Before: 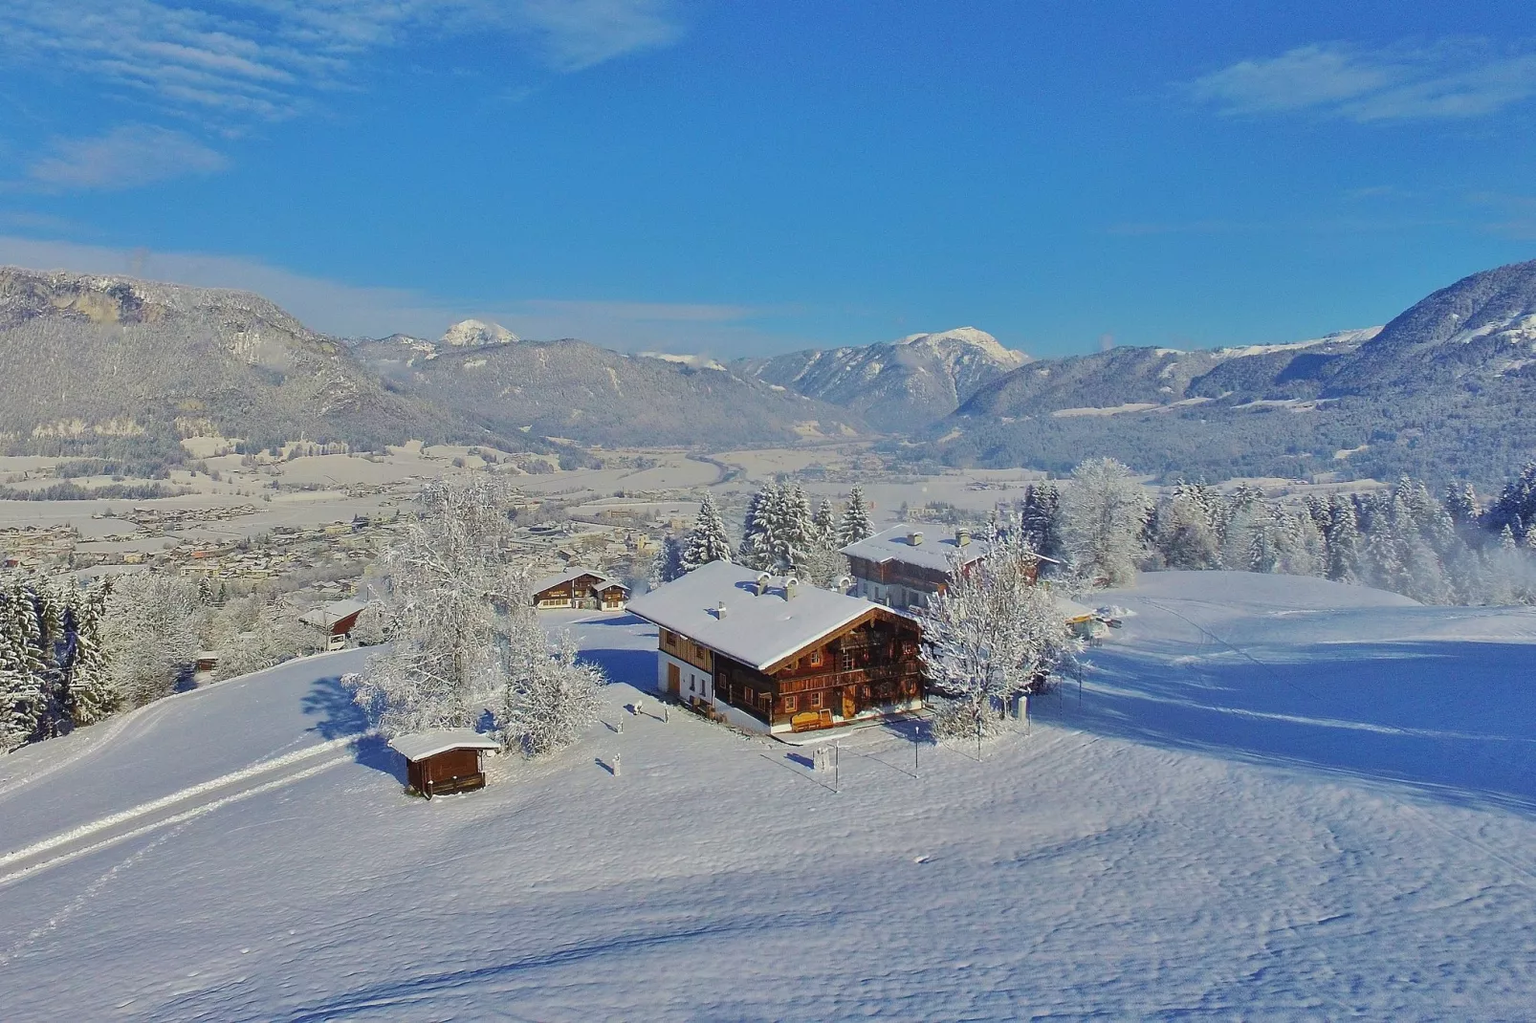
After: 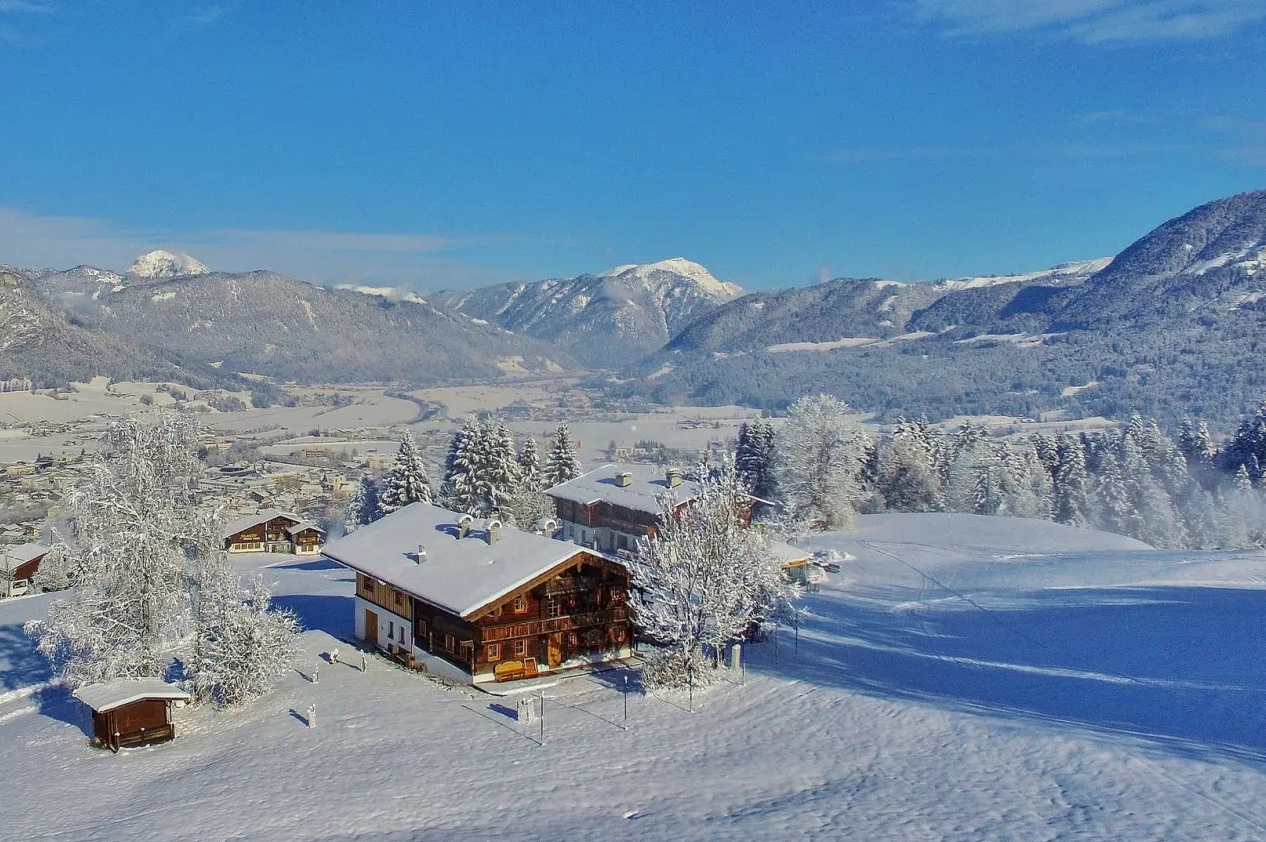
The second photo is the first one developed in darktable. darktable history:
local contrast: detail 130%
crop and rotate: left 20.74%, top 7.912%, right 0.375%, bottom 13.378%
